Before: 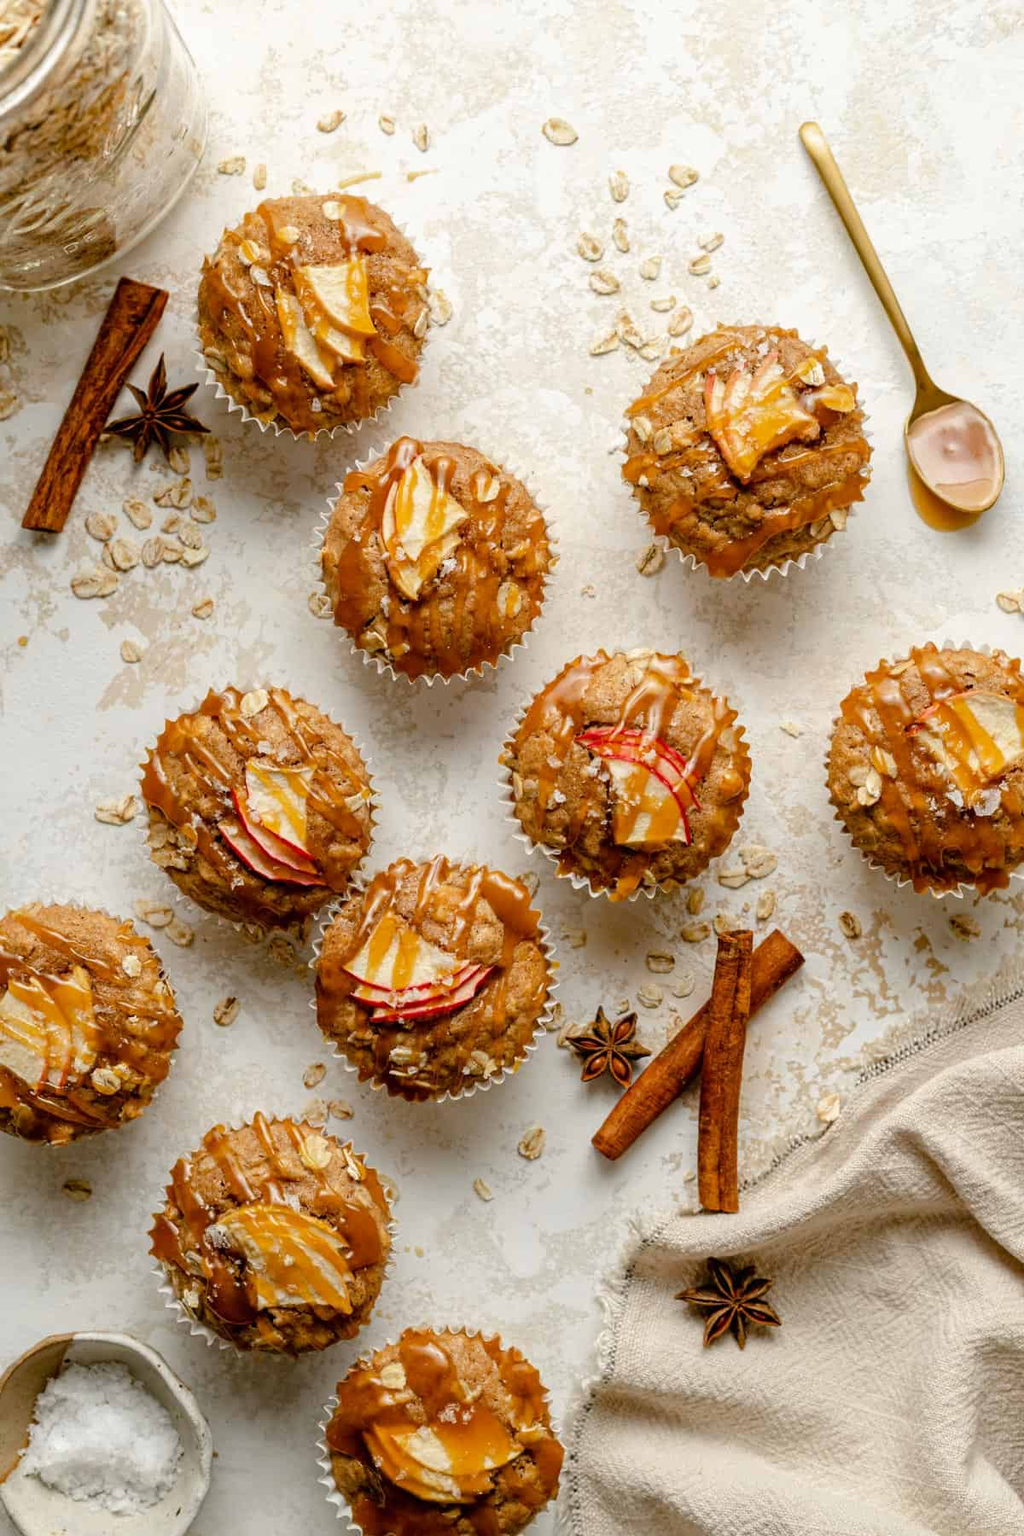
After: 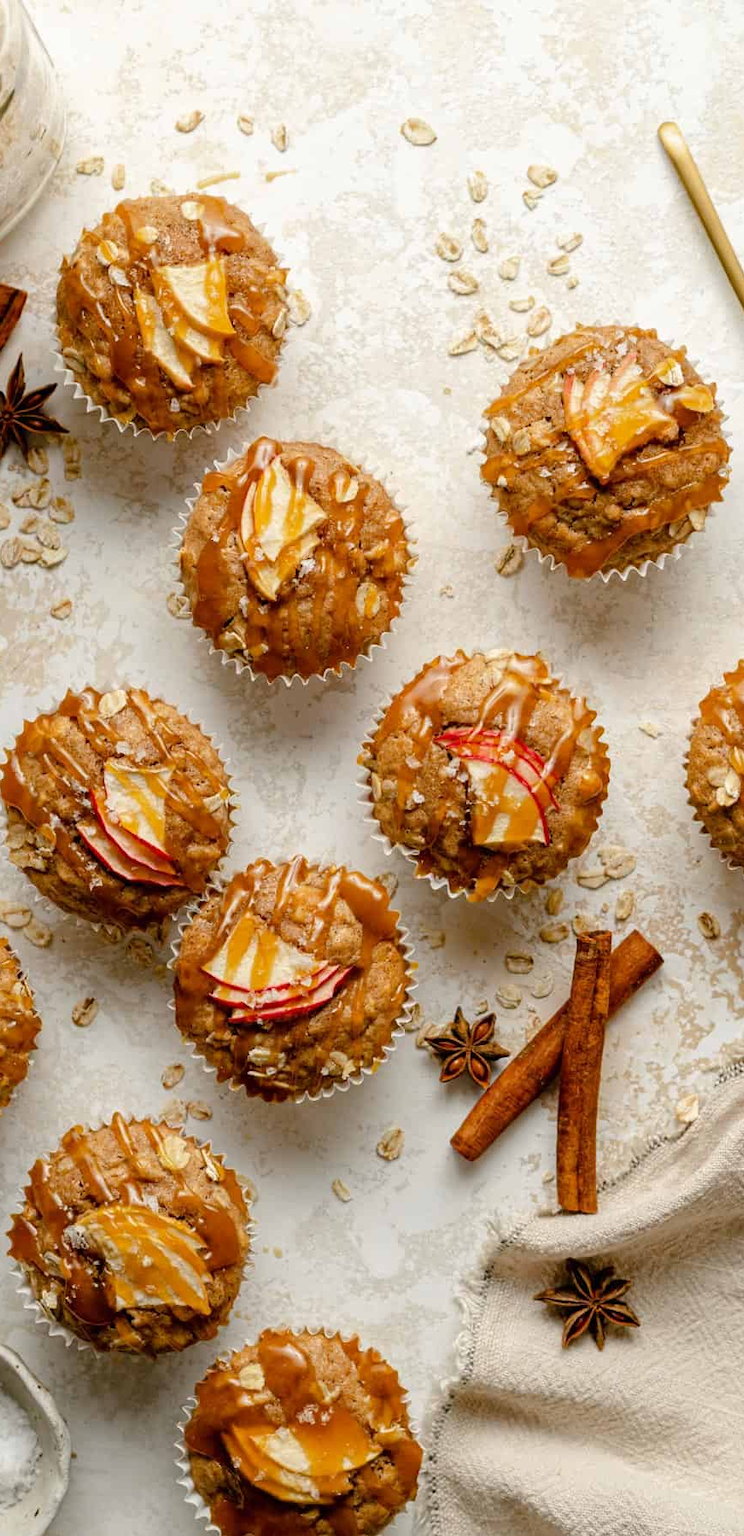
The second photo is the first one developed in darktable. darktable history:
crop: left 13.872%, right 13.432%
